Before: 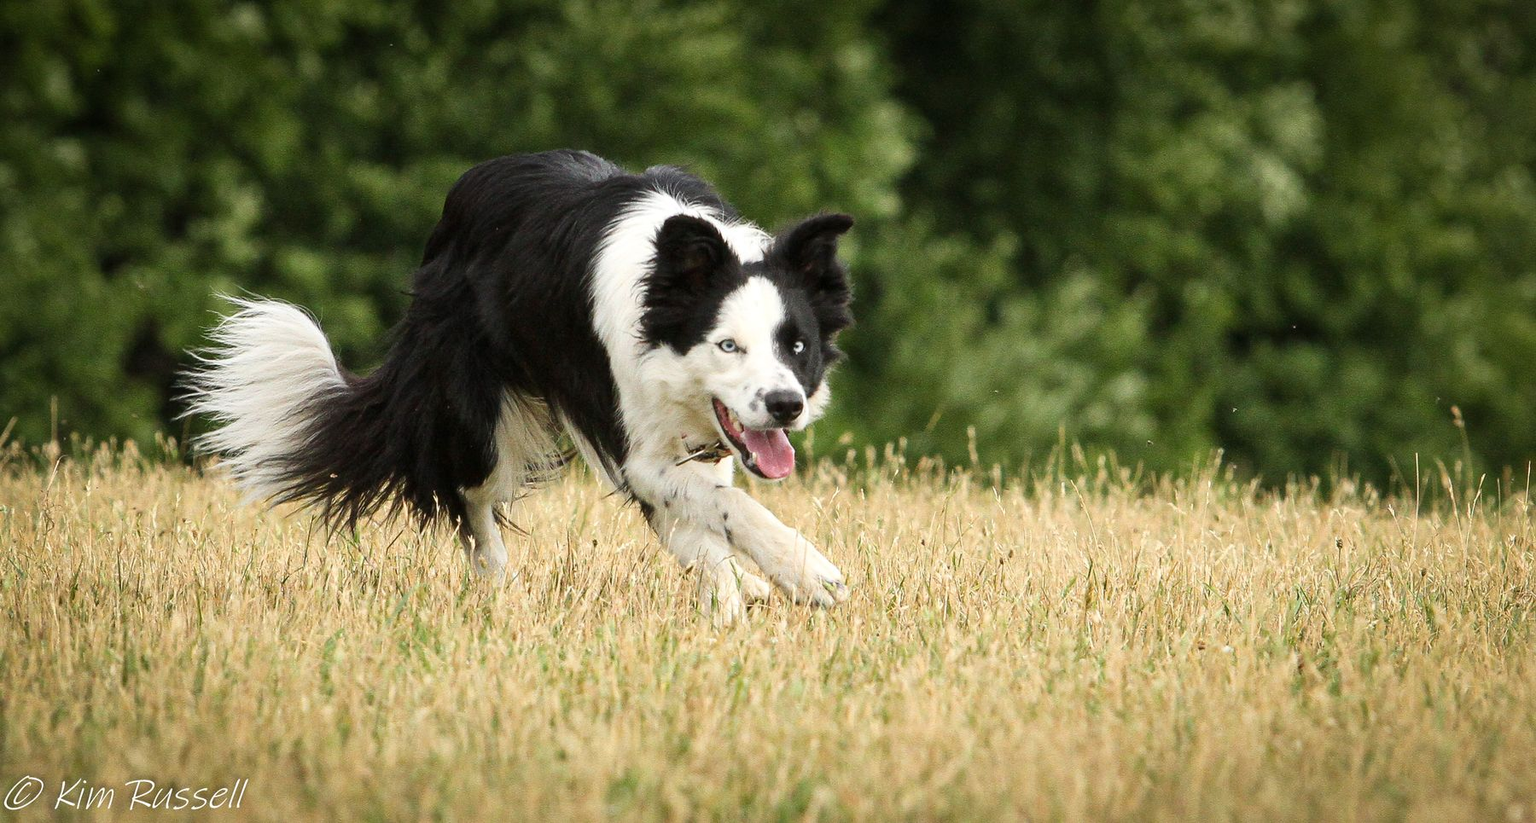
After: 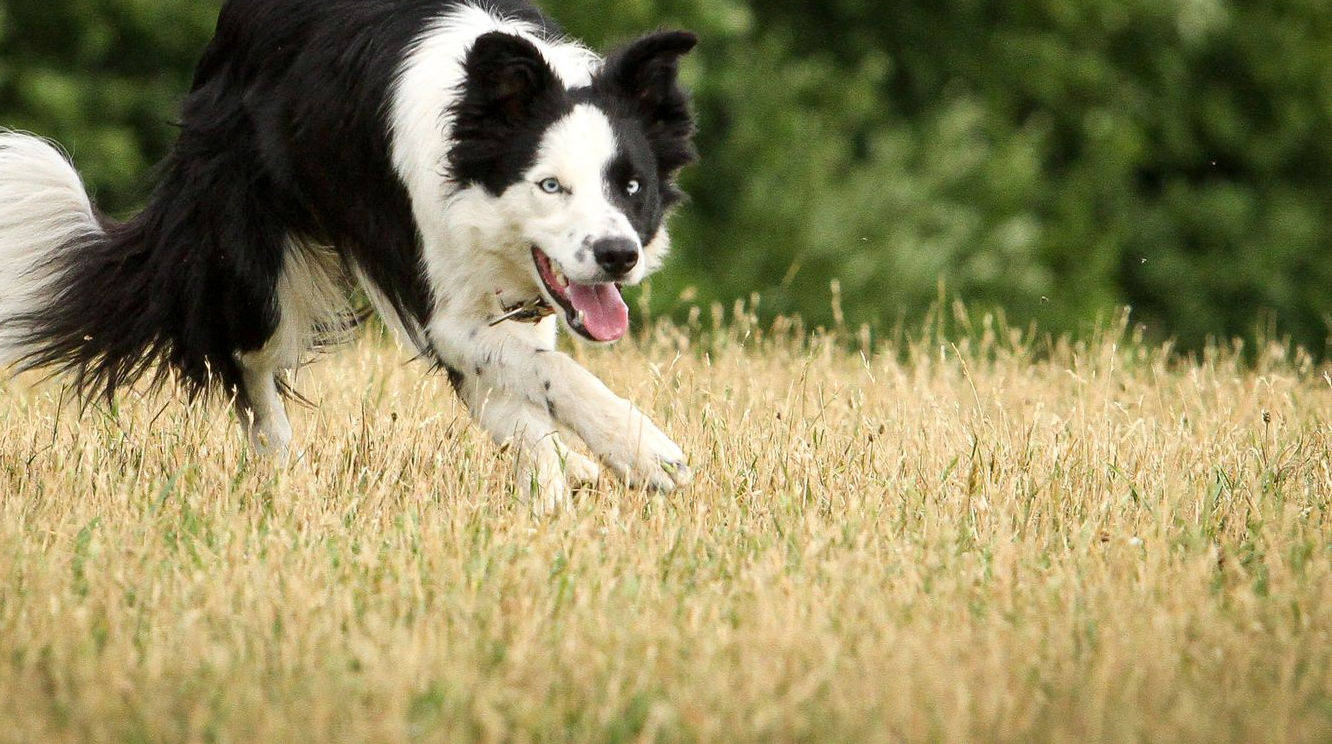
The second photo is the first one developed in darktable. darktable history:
crop: left 16.871%, top 22.857%, right 9.116%
exposure: black level correction 0.001, compensate highlight preservation false
